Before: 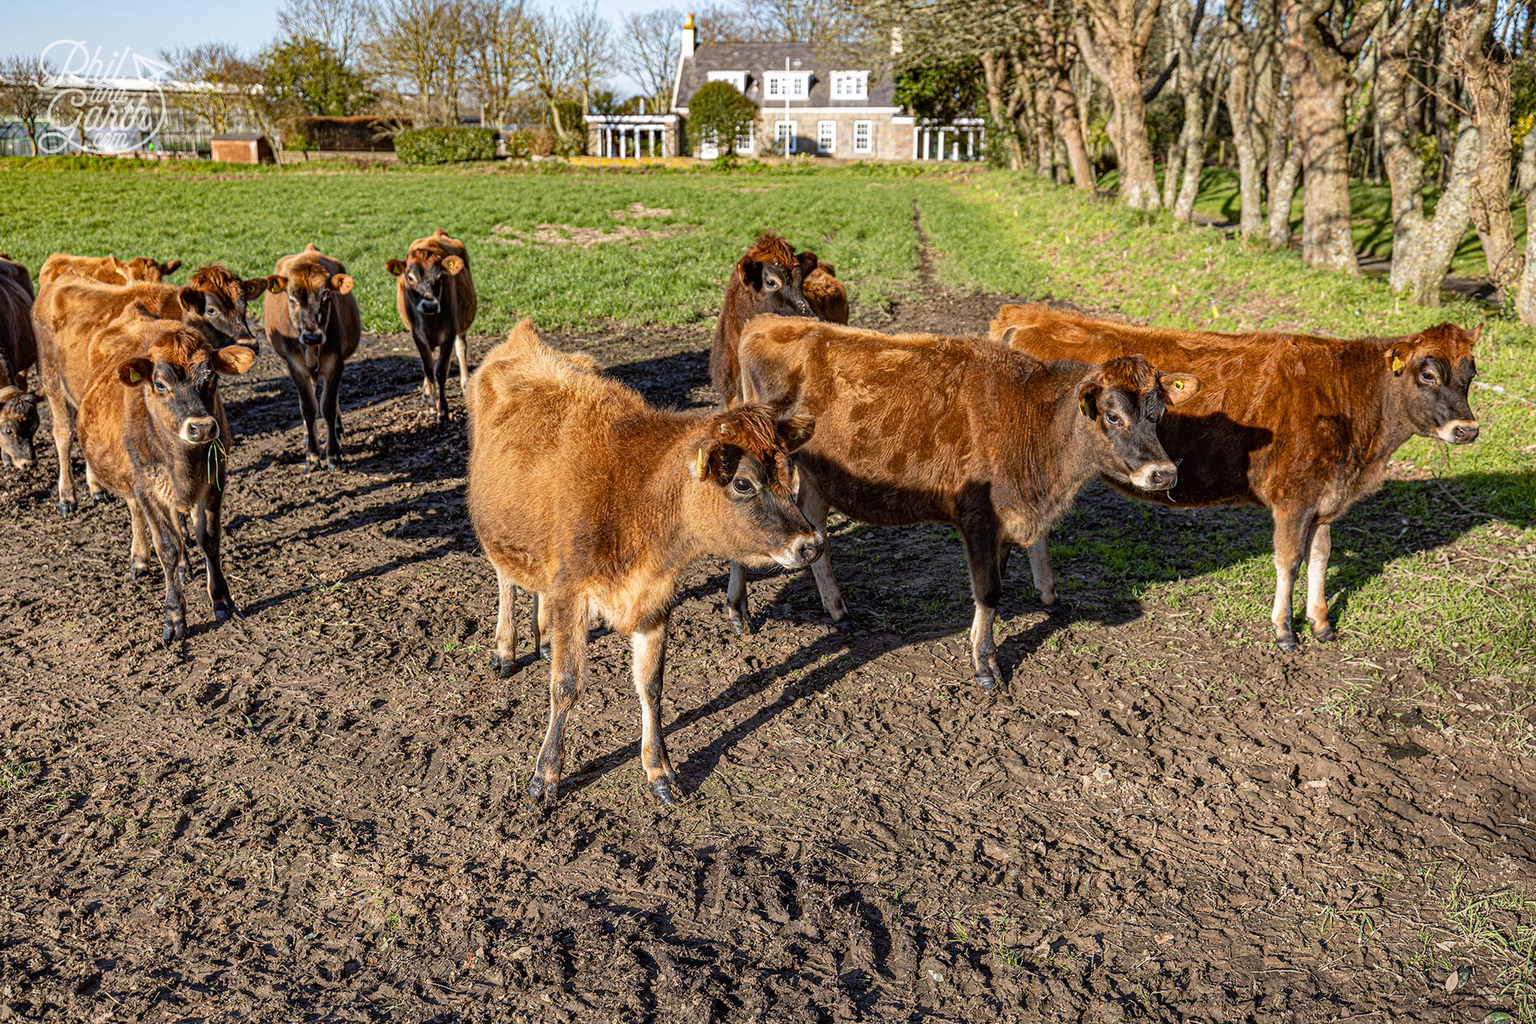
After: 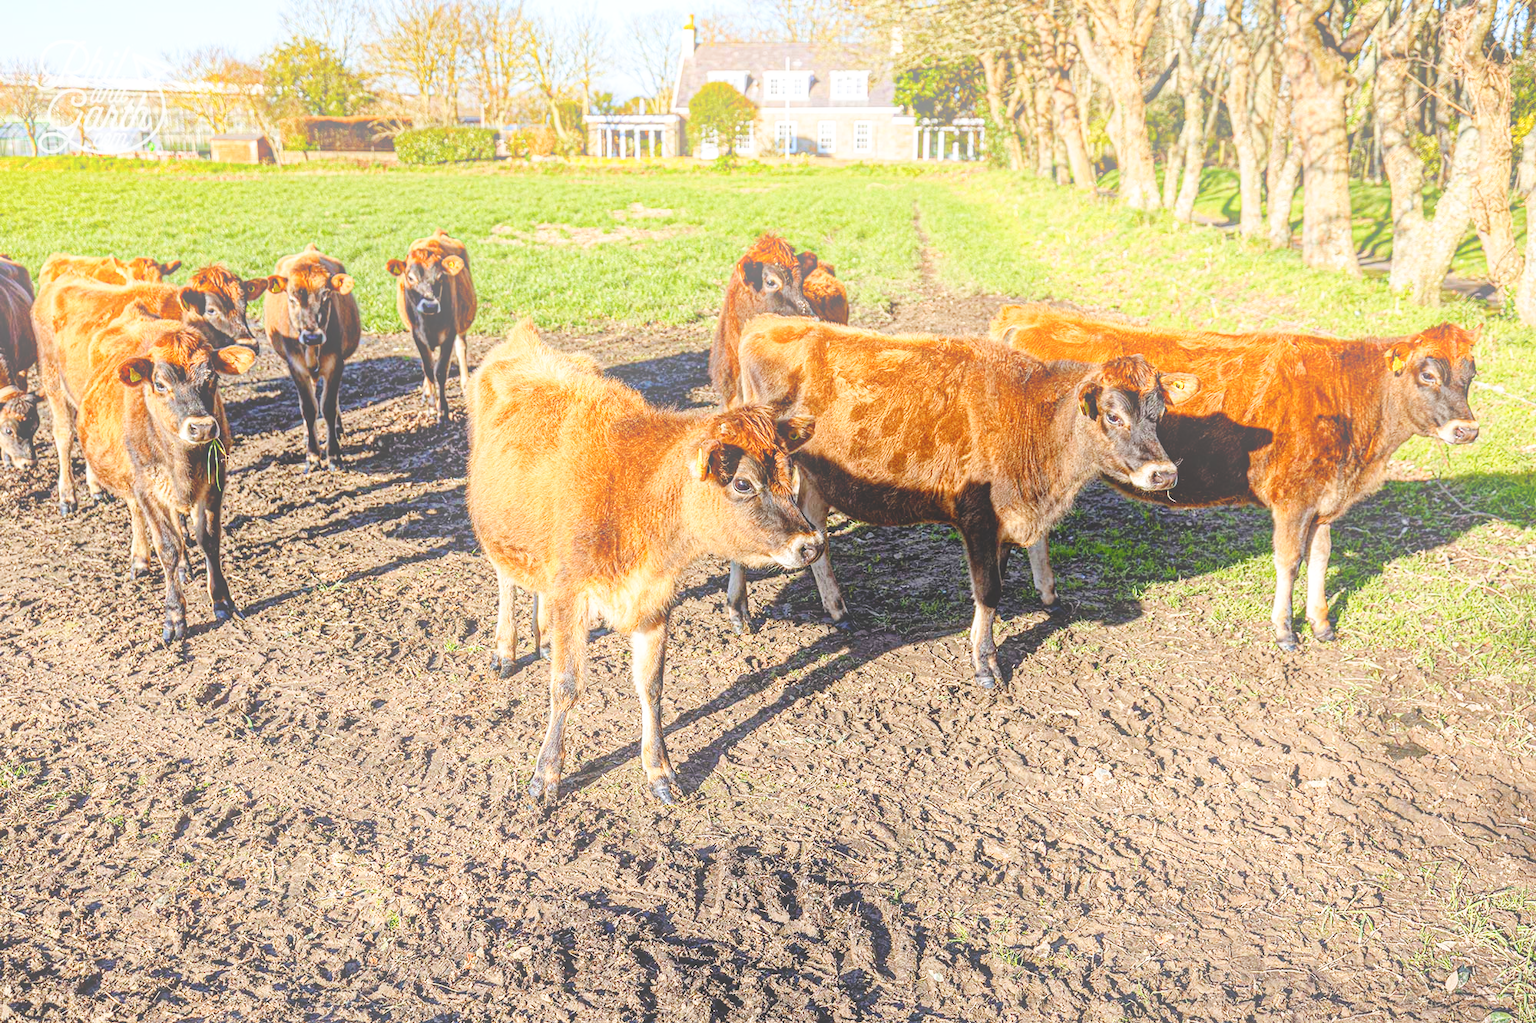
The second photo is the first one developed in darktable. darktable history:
white balance: emerald 1
base curve: curves: ch0 [(0, 0) (0.008, 0.007) (0.022, 0.029) (0.048, 0.089) (0.092, 0.197) (0.191, 0.399) (0.275, 0.534) (0.357, 0.65) (0.477, 0.78) (0.542, 0.833) (0.799, 0.973) (1, 1)], preserve colors none
bloom: size 40%
